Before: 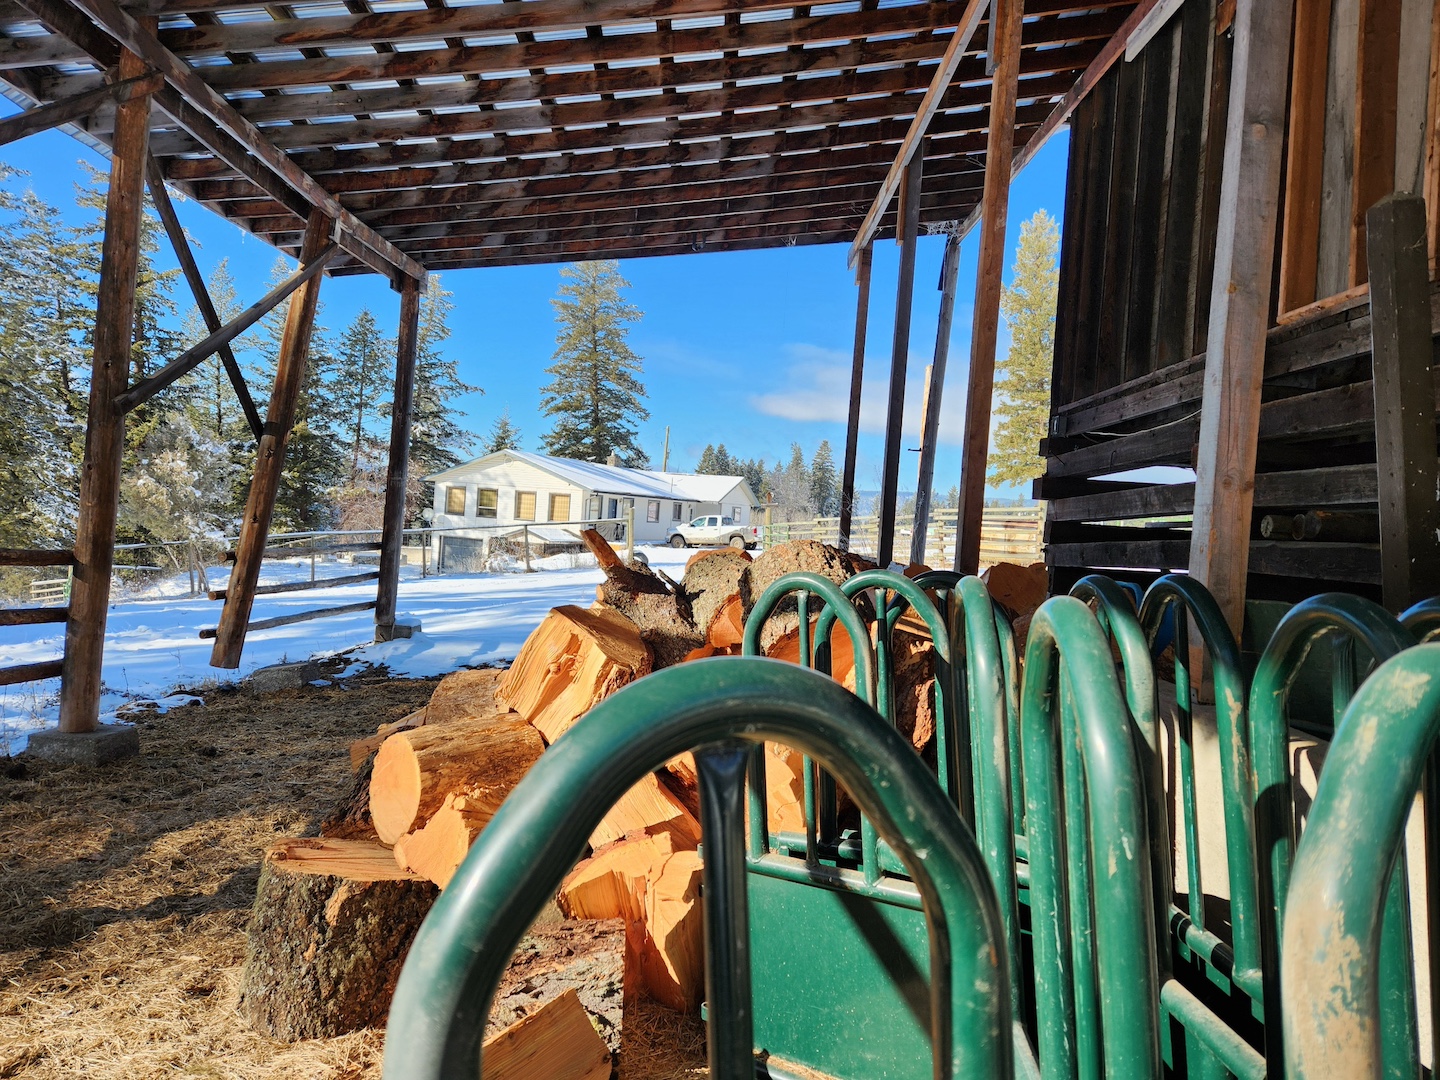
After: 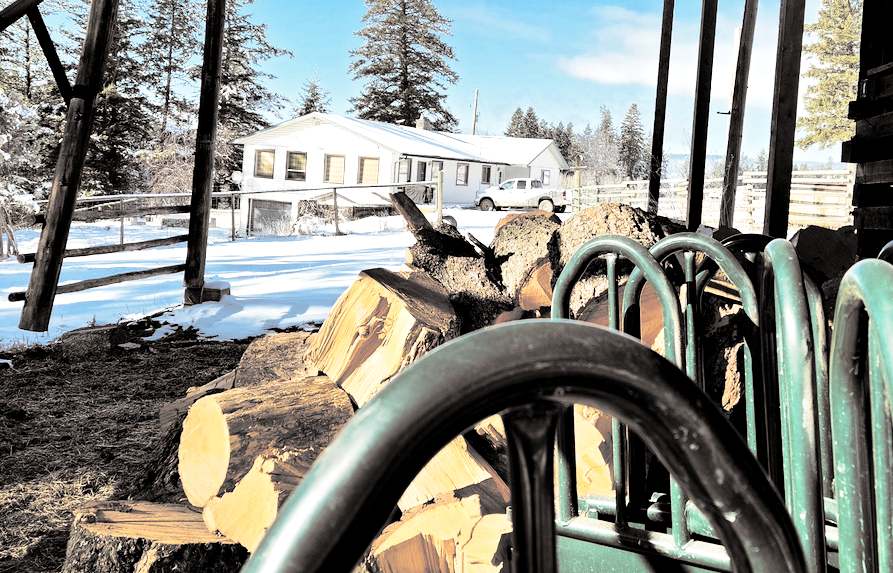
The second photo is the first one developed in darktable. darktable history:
levels: levels [0.101, 0.578, 0.953]
split-toning: shadows › hue 26°, shadows › saturation 0.09, highlights › hue 40°, highlights › saturation 0.18, balance -63, compress 0%
base curve: curves: ch0 [(0, 0) (0.028, 0.03) (0.121, 0.232) (0.46, 0.748) (0.859, 0.968) (1, 1)], preserve colors none
crop: left 13.312%, top 31.28%, right 24.627%, bottom 15.582%
